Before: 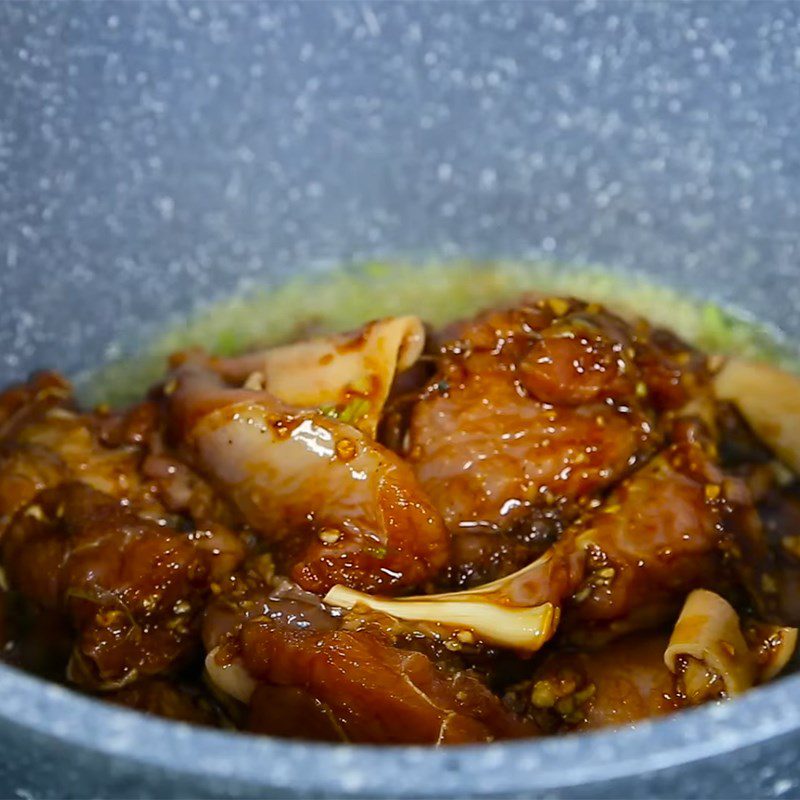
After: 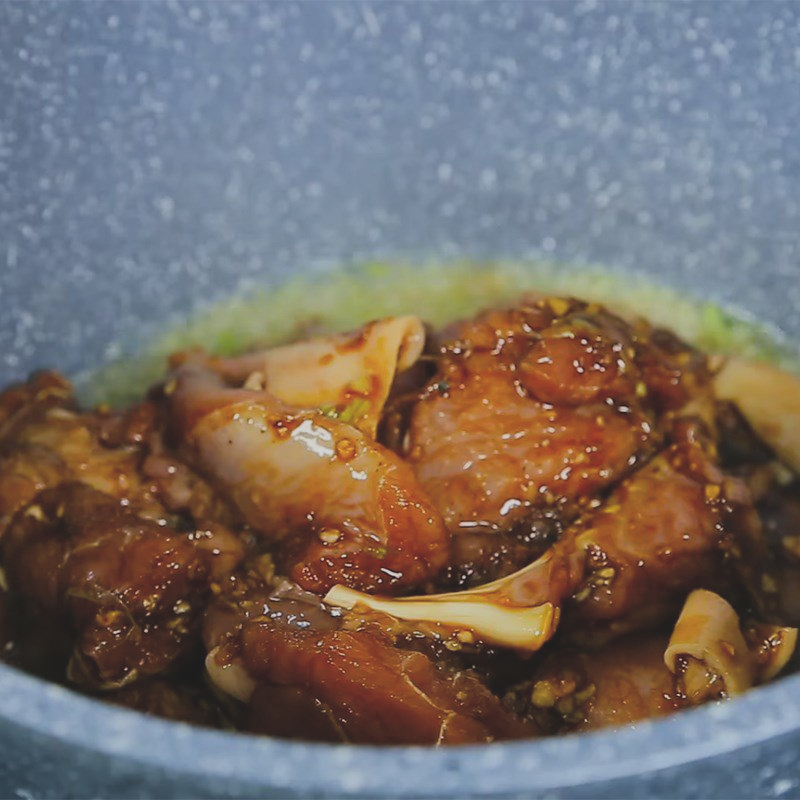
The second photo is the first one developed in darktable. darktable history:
filmic rgb: black relative exposure -7.65 EV, white relative exposure 4.56 EV, hardness 3.61
exposure: black level correction -0.022, exposure -0.038 EV, compensate exposure bias true, compensate highlight preservation false
